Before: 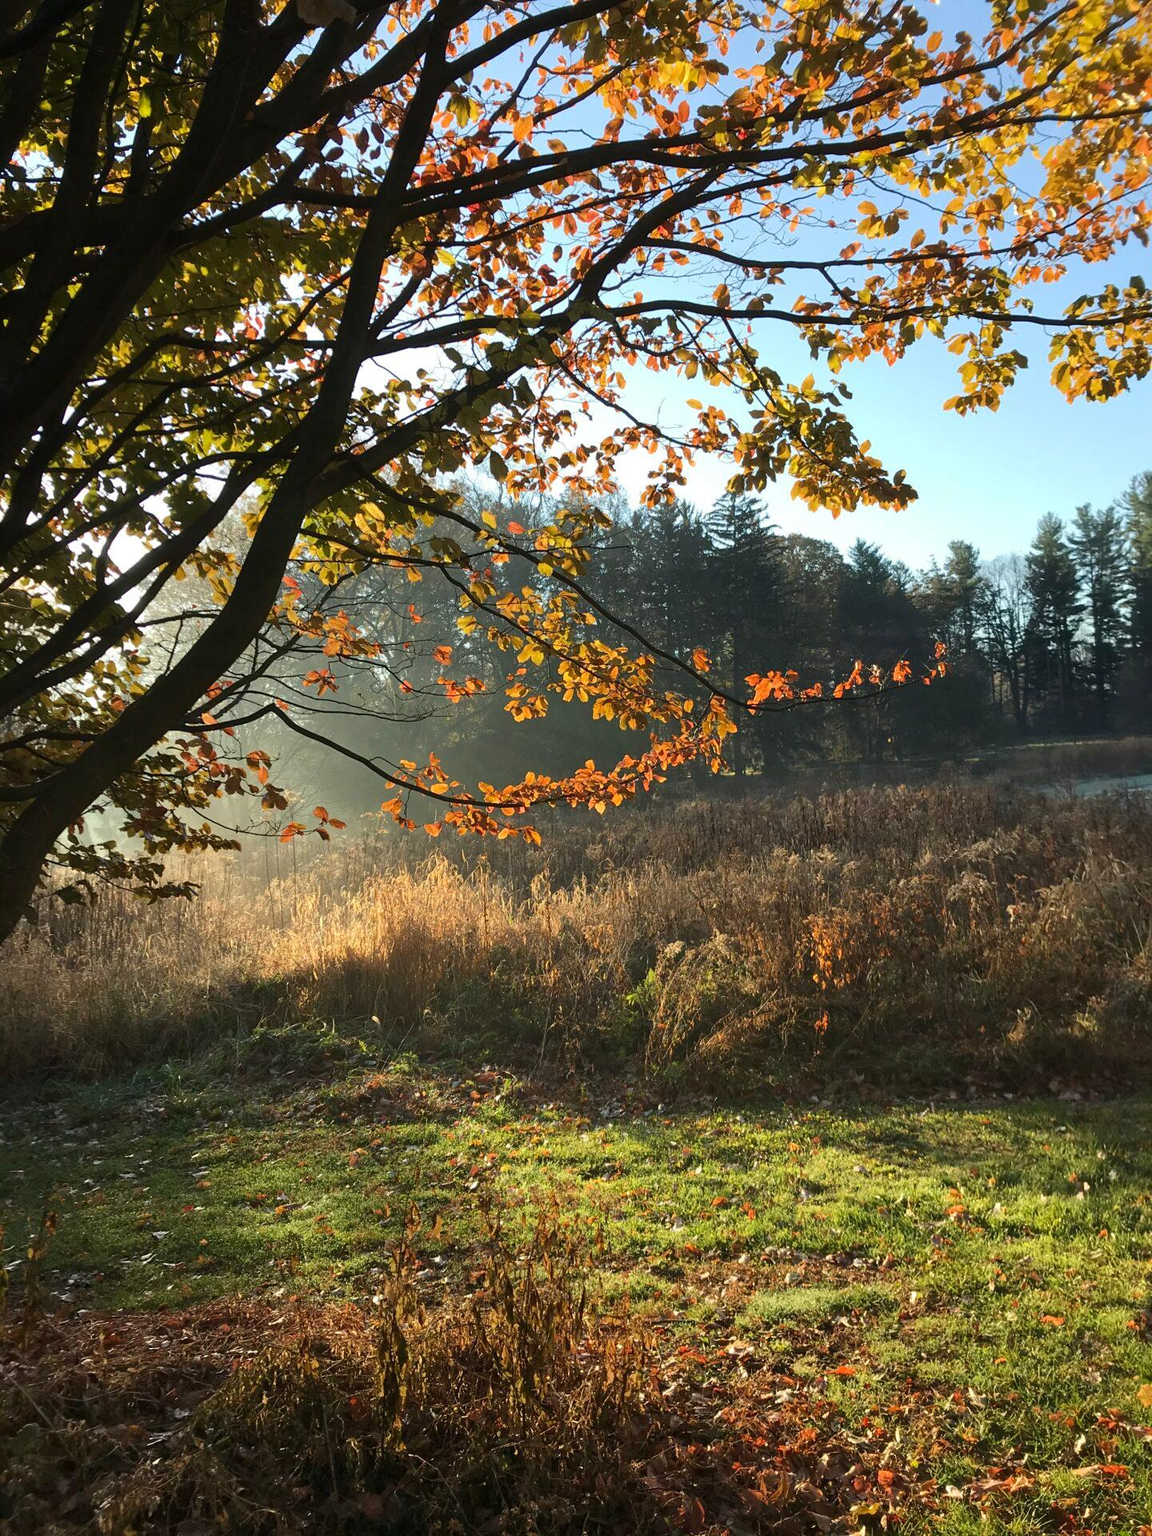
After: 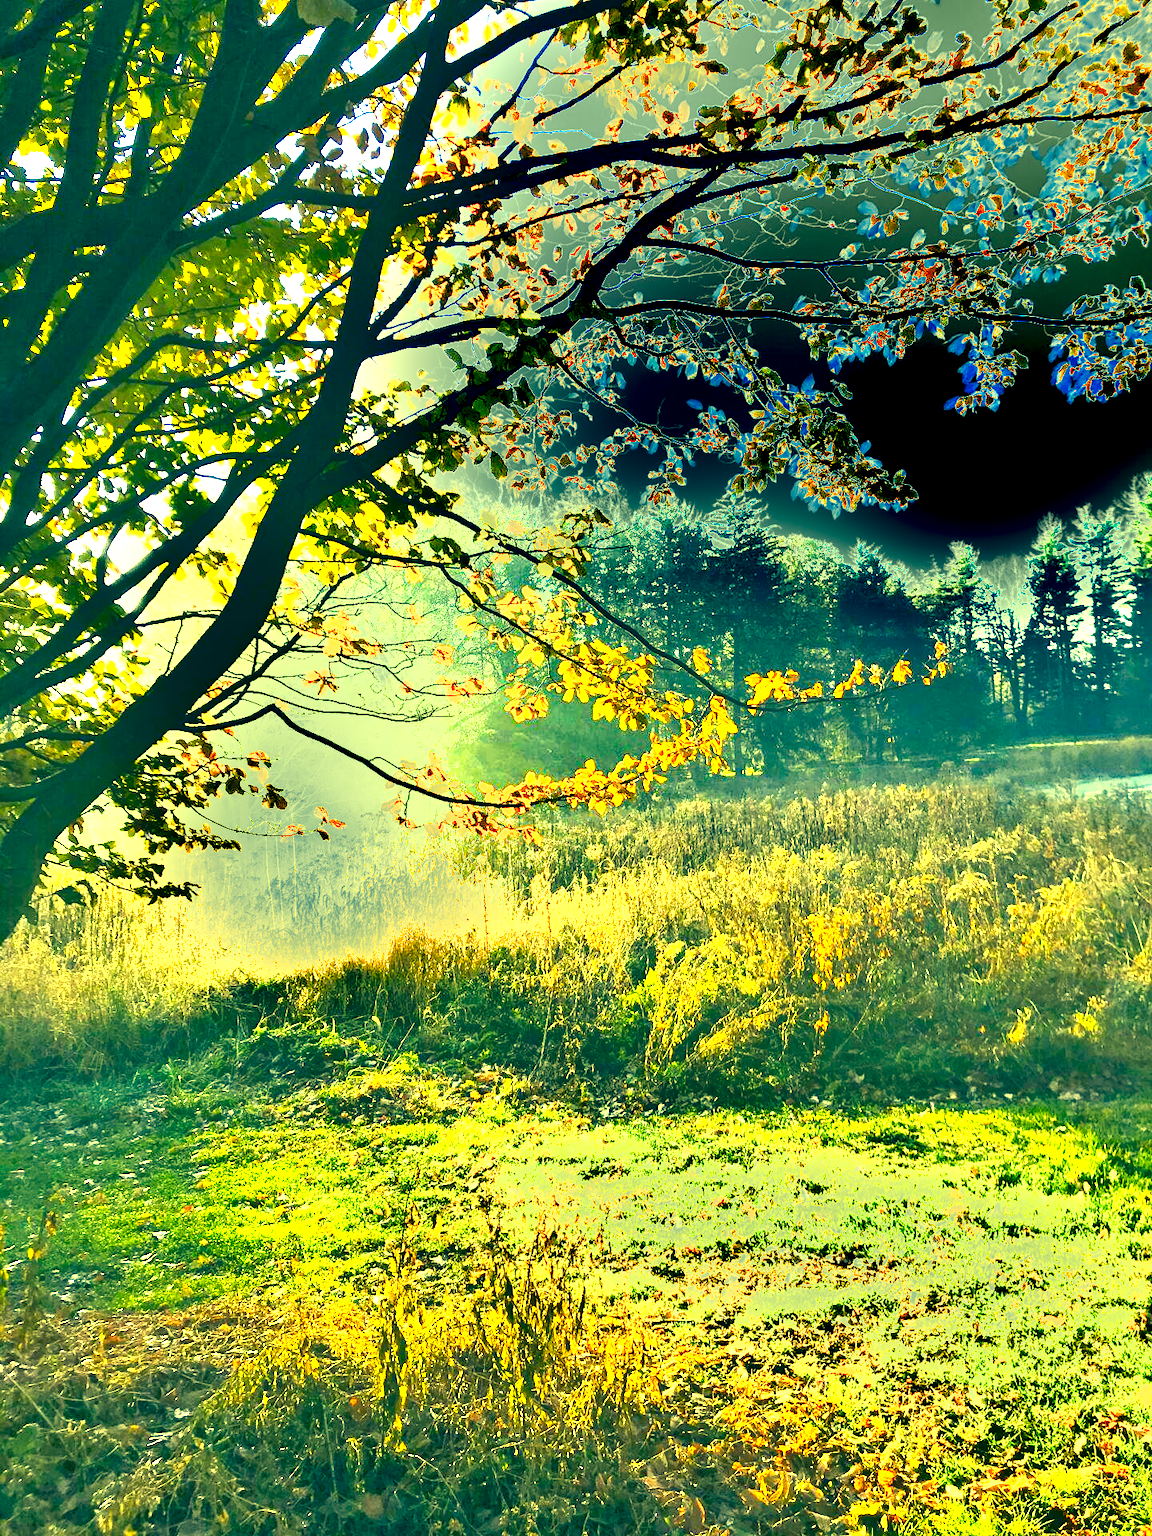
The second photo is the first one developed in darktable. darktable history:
exposure: exposure 3 EV, compensate highlight preservation false
tone equalizer: on, module defaults
shadows and highlights: white point adjustment 1, soften with gaussian
color correction: highlights a* -15.58, highlights b* 40, shadows a* -40, shadows b* -26.18
contrast brightness saturation: saturation 0.1
